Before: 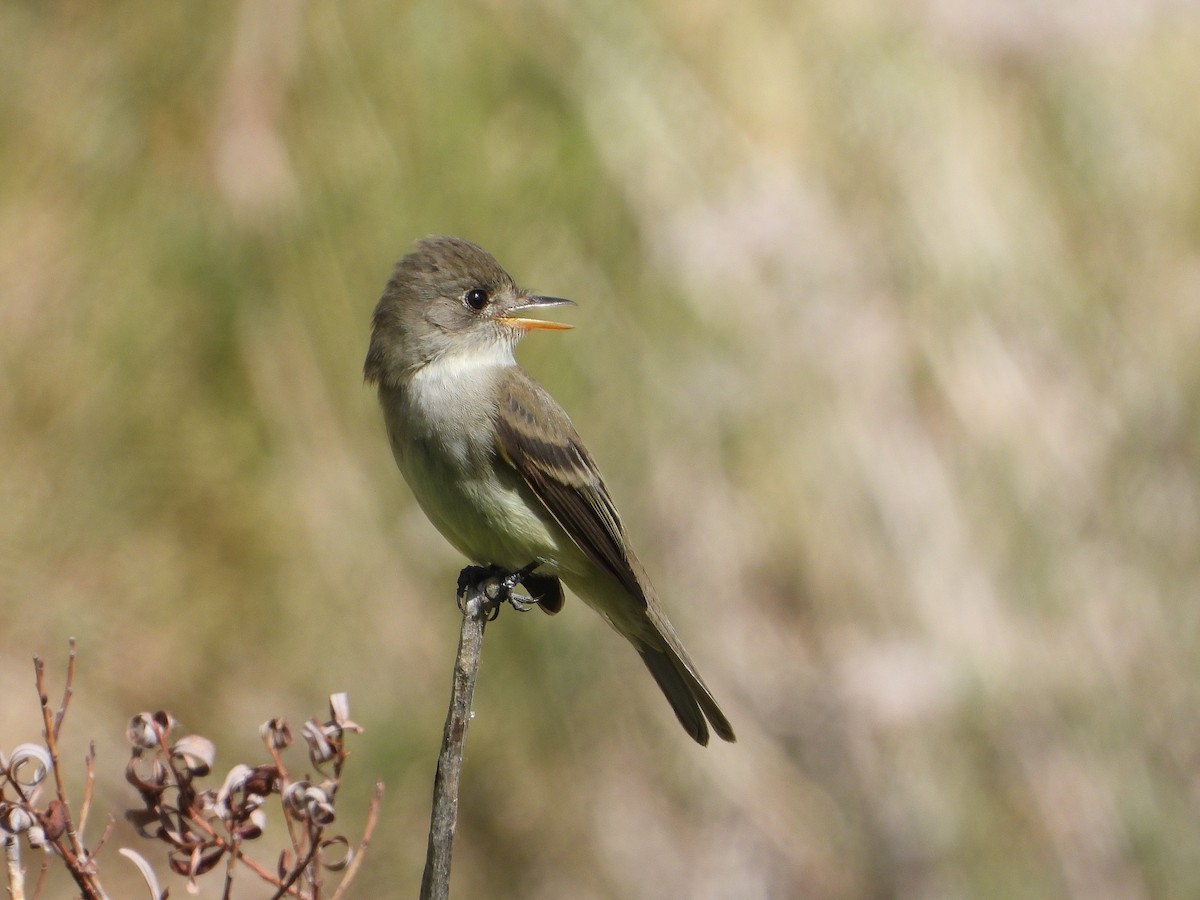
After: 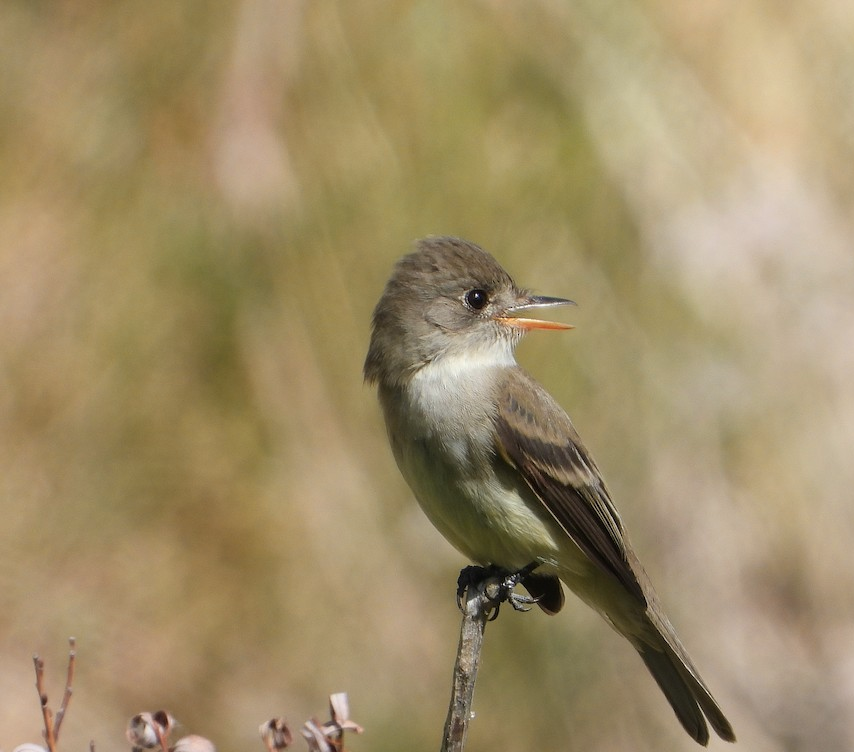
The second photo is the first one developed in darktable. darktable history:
crop: right 28.808%, bottom 16.4%
color zones: curves: ch1 [(0, 0.455) (0.063, 0.455) (0.286, 0.495) (0.429, 0.5) (0.571, 0.5) (0.714, 0.5) (0.857, 0.5) (1, 0.455)]; ch2 [(0, 0.532) (0.063, 0.521) (0.233, 0.447) (0.429, 0.489) (0.571, 0.5) (0.714, 0.5) (0.857, 0.5) (1, 0.532)]
